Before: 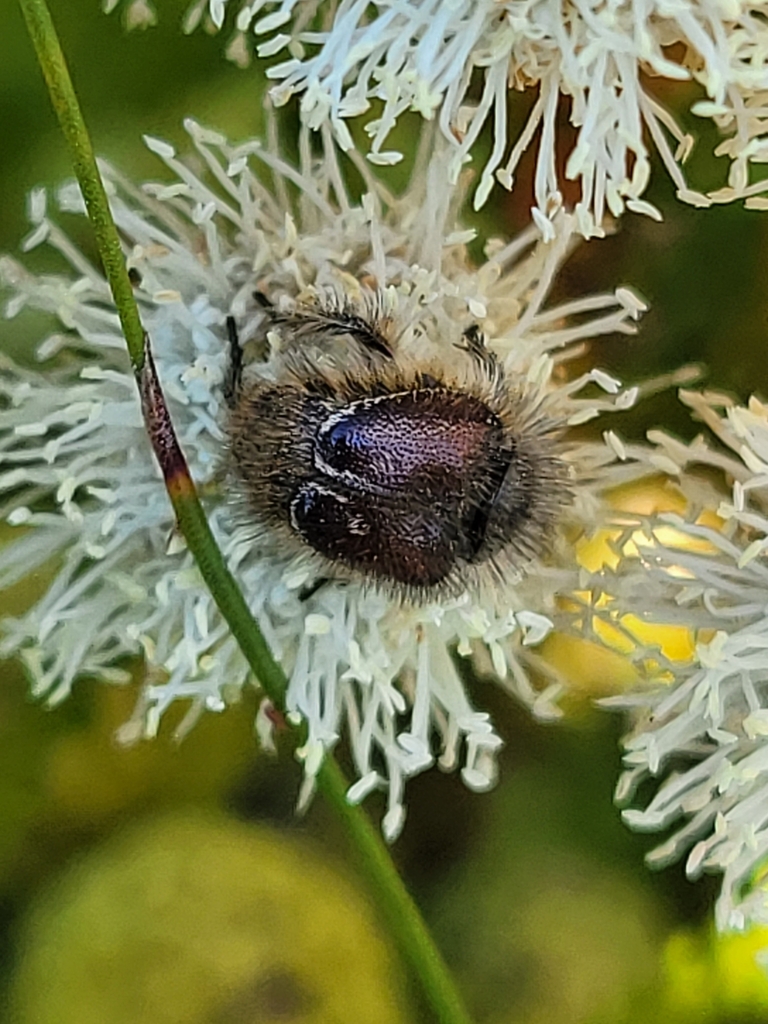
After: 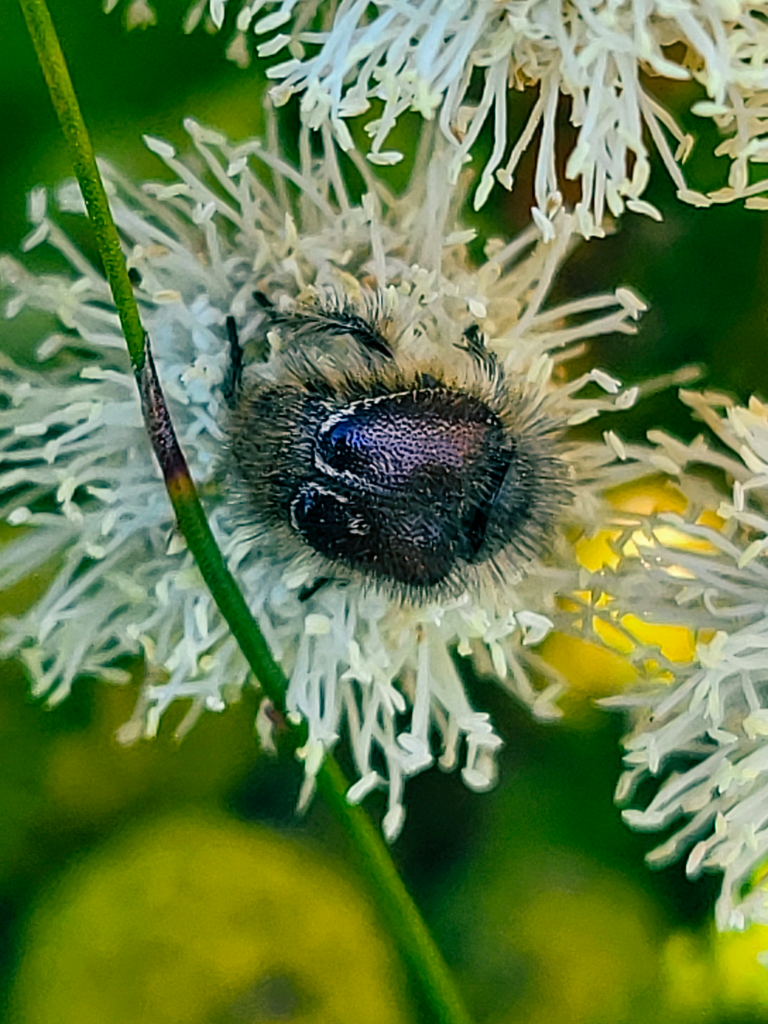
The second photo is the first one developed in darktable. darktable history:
color balance rgb: shadows lift › luminance -28.877%, shadows lift › chroma 10.24%, shadows lift › hue 229.99°, linear chroma grading › global chroma 14.563%, perceptual saturation grading › global saturation 19.672%, global vibrance -23.33%
